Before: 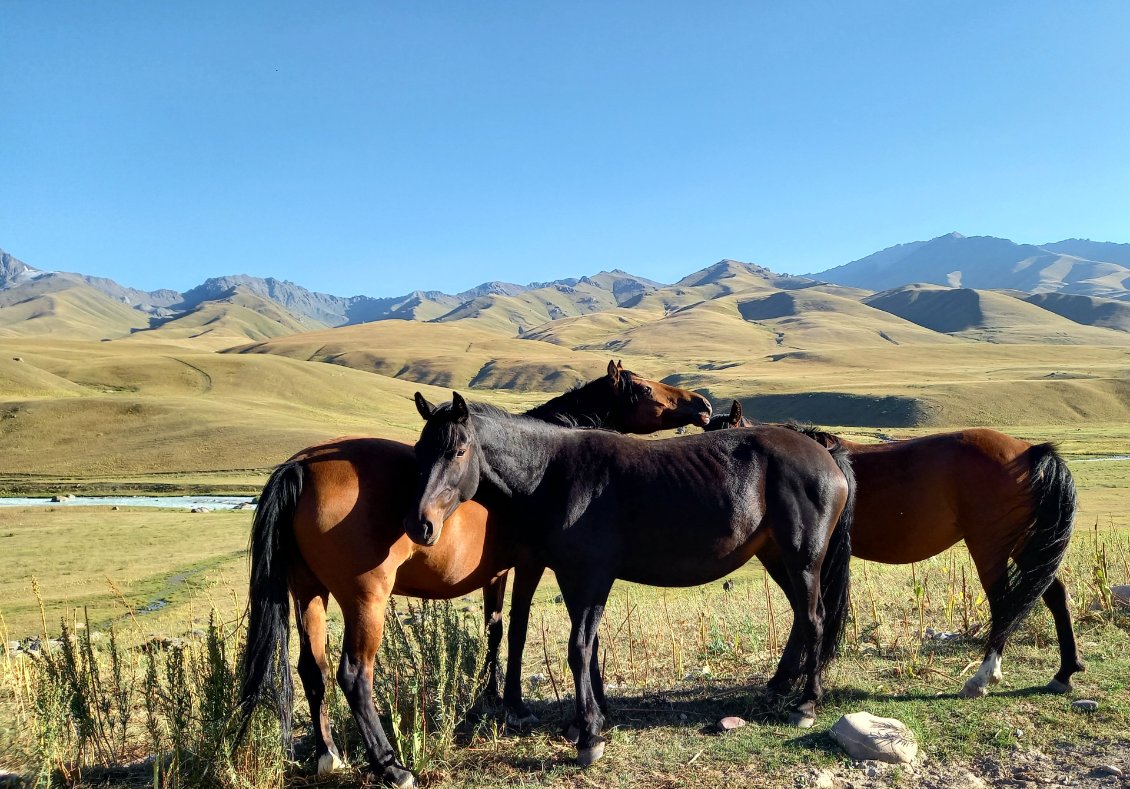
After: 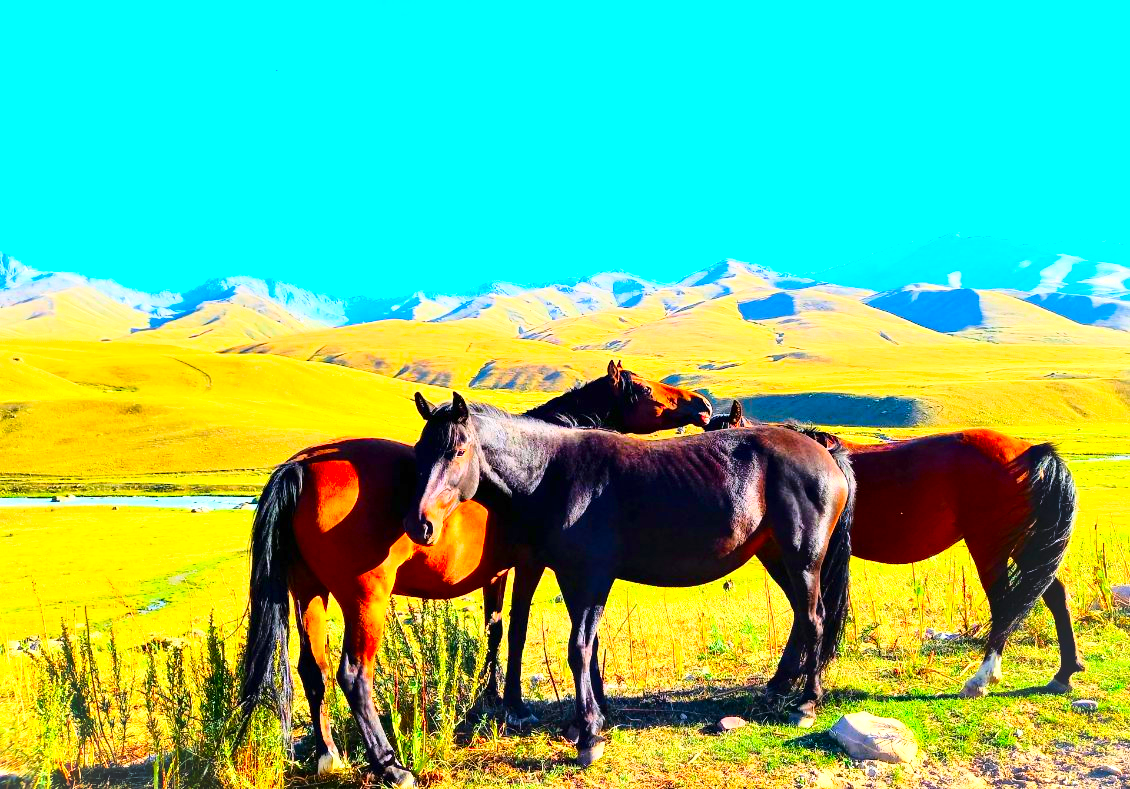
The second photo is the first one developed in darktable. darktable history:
exposure: black level correction 0, exposure 0.7 EV, compensate highlight preservation false
color correction: highlights a* 1.63, highlights b* -1.78, saturation 2.5
base curve: curves: ch0 [(0, 0) (0.028, 0.03) (0.121, 0.232) (0.46, 0.748) (0.859, 0.968) (1, 1)]
vignetting: brightness 0.045, saturation 0
